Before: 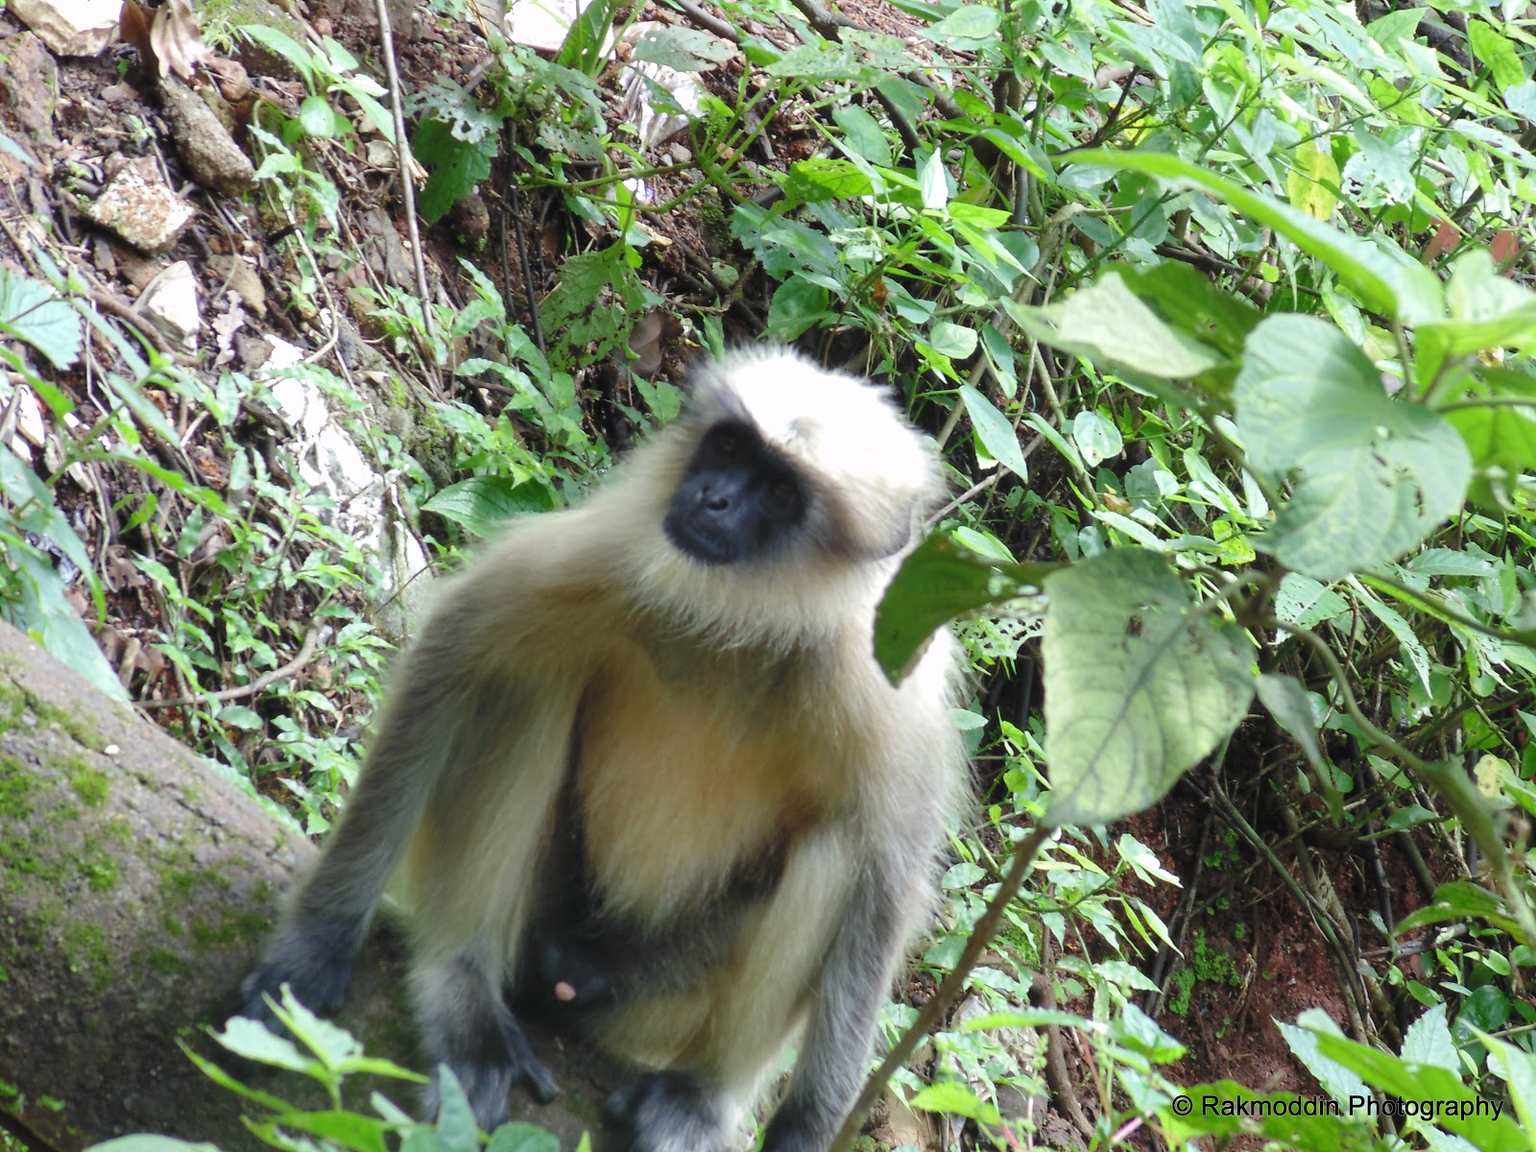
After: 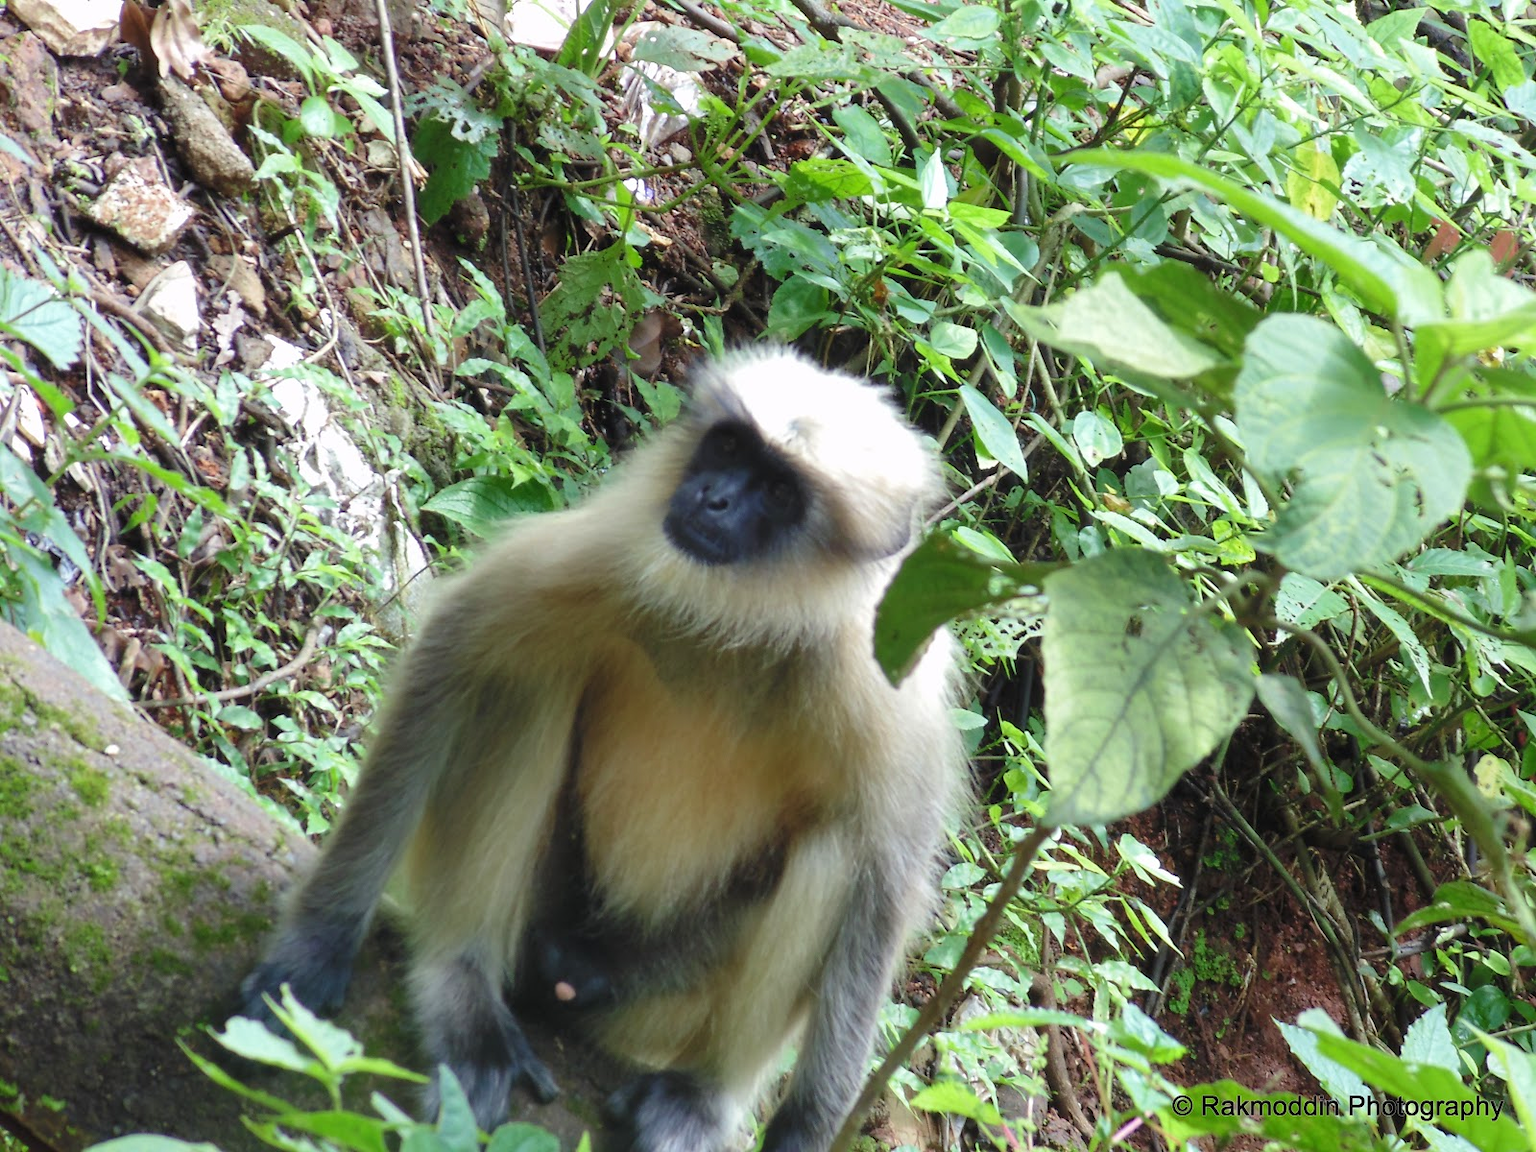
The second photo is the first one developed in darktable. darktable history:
velvia: strength 14.43%
